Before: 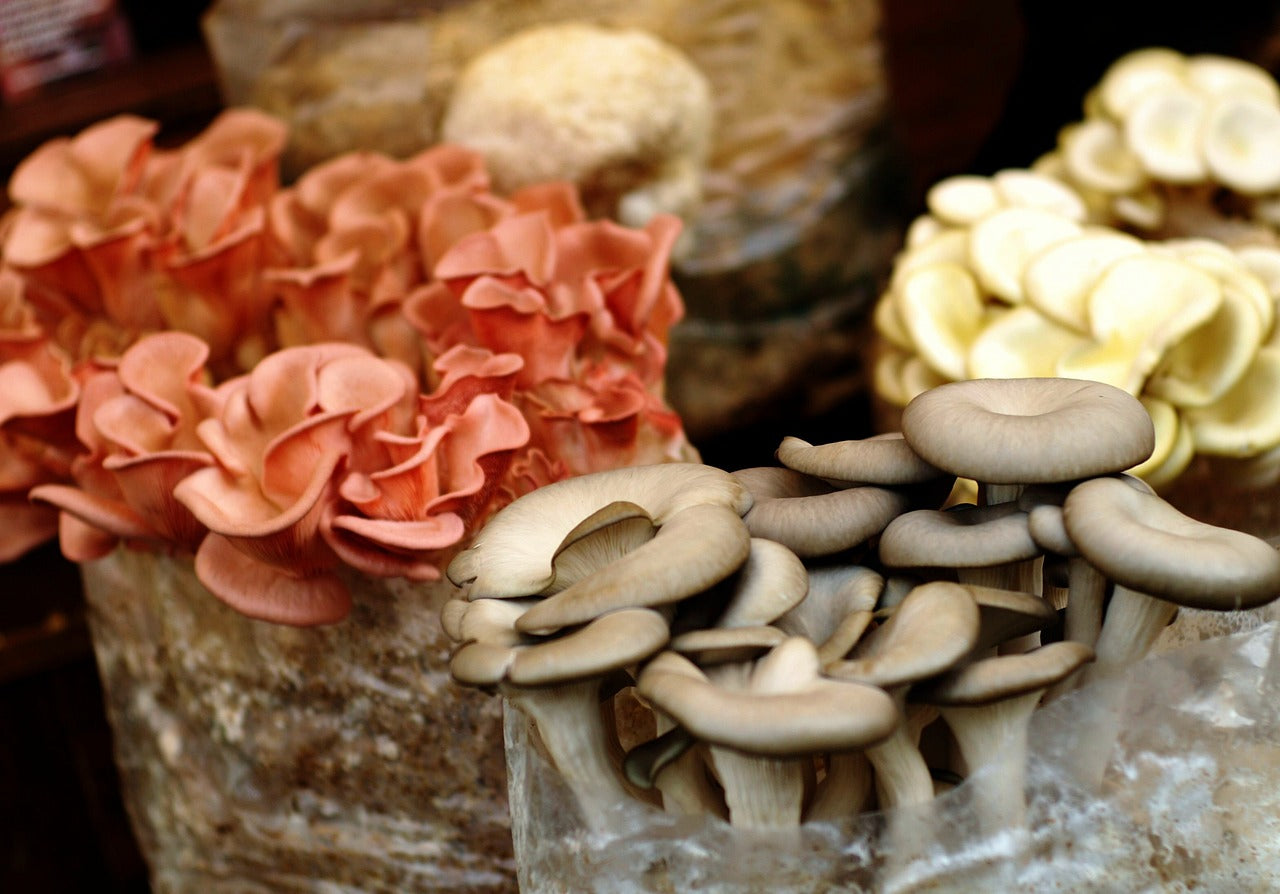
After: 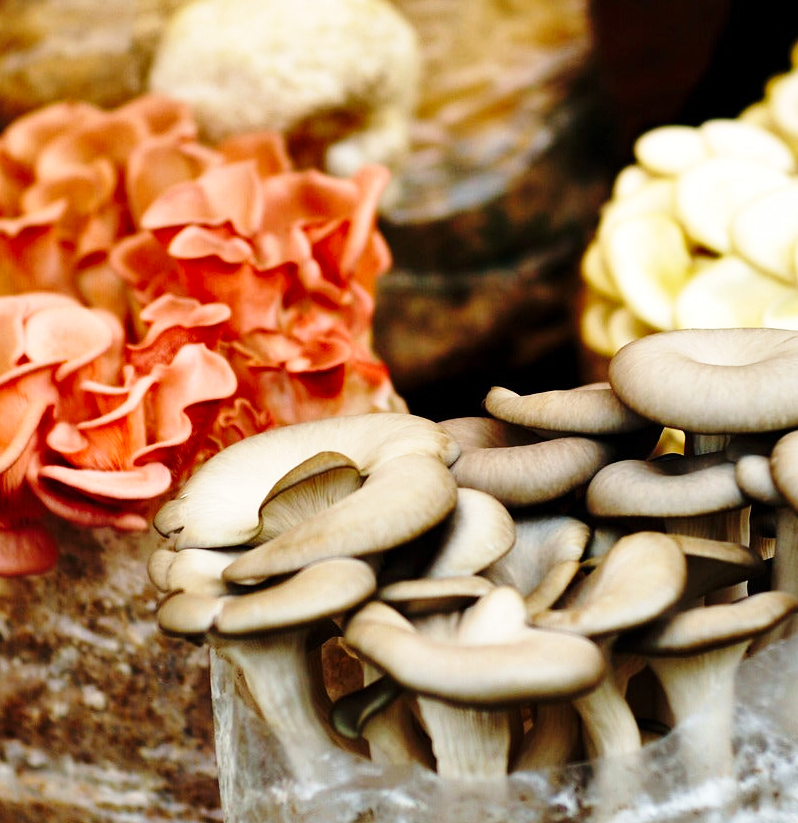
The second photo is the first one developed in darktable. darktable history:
base curve: curves: ch0 [(0, 0) (0.028, 0.03) (0.121, 0.232) (0.46, 0.748) (0.859, 0.968) (1, 1)], preserve colors none
crop and rotate: left 22.918%, top 5.629%, right 14.711%, bottom 2.247%
shadows and highlights: highlights color adjustment 0%, low approximation 0.01, soften with gaussian
